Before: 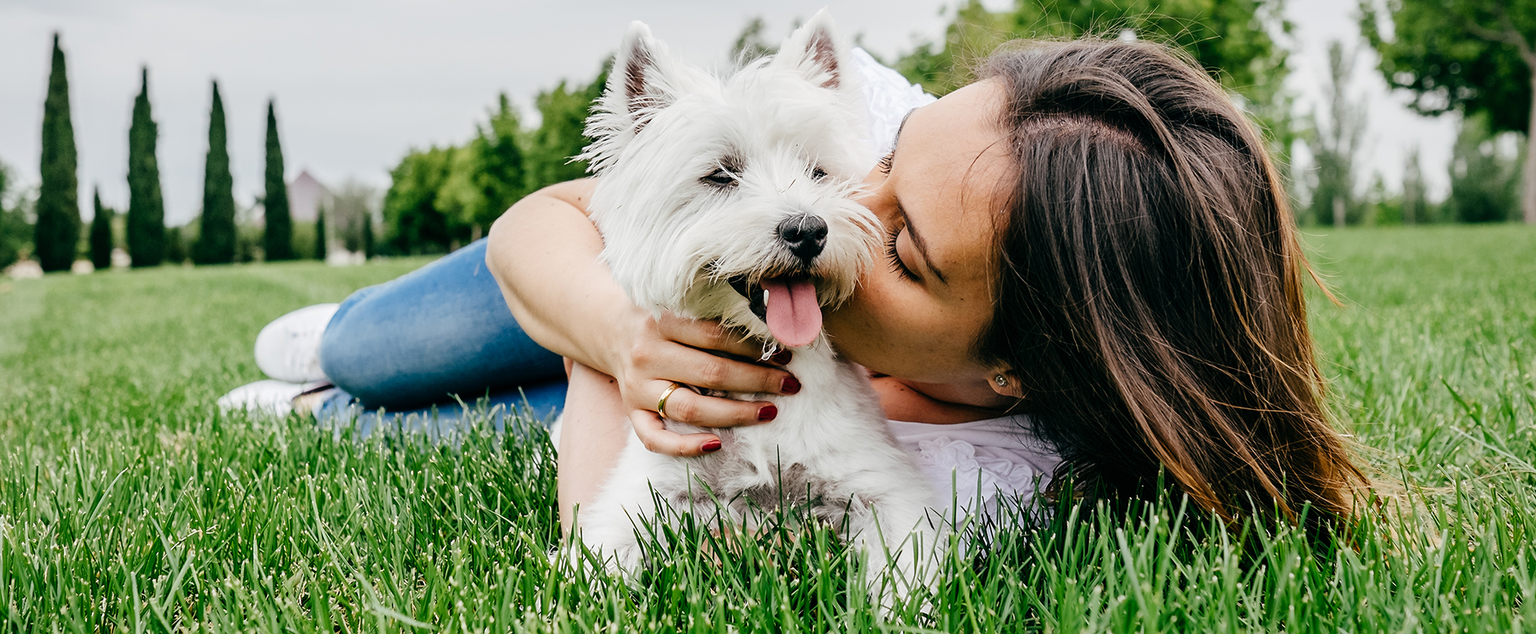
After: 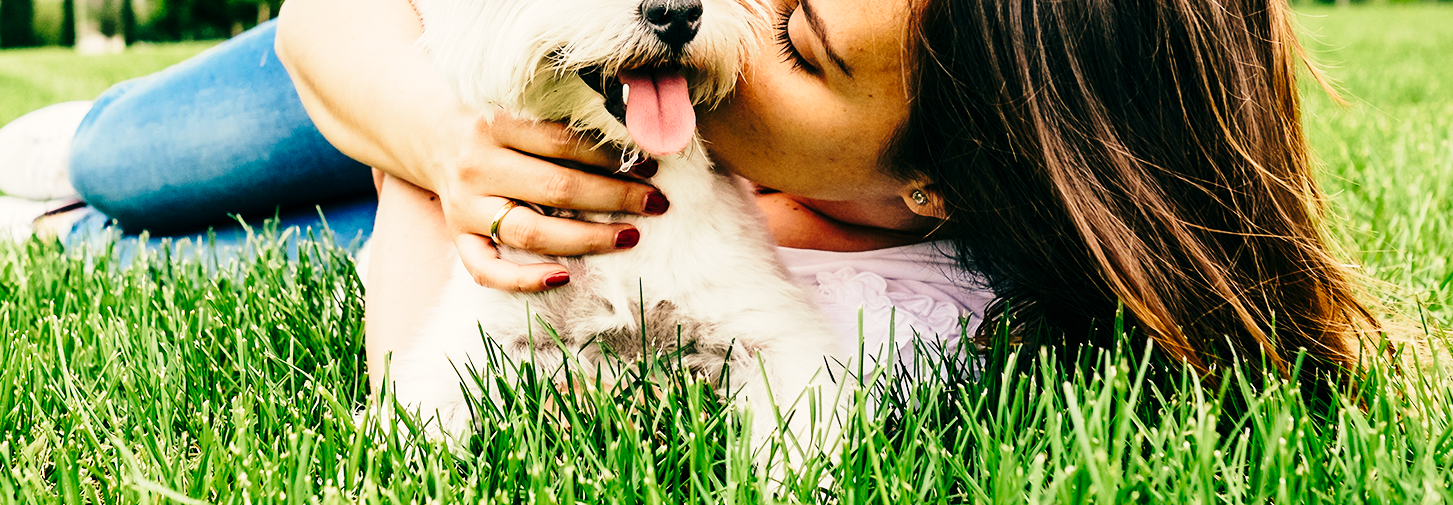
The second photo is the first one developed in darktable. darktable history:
base curve: curves: ch0 [(0, 0) (0.028, 0.03) (0.121, 0.232) (0.46, 0.748) (0.859, 0.968) (1, 1)], preserve colors none
white balance: red 1.045, blue 0.932
crop and rotate: left 17.299%, top 35.115%, right 7.015%, bottom 1.024%
velvia: strength 45%
